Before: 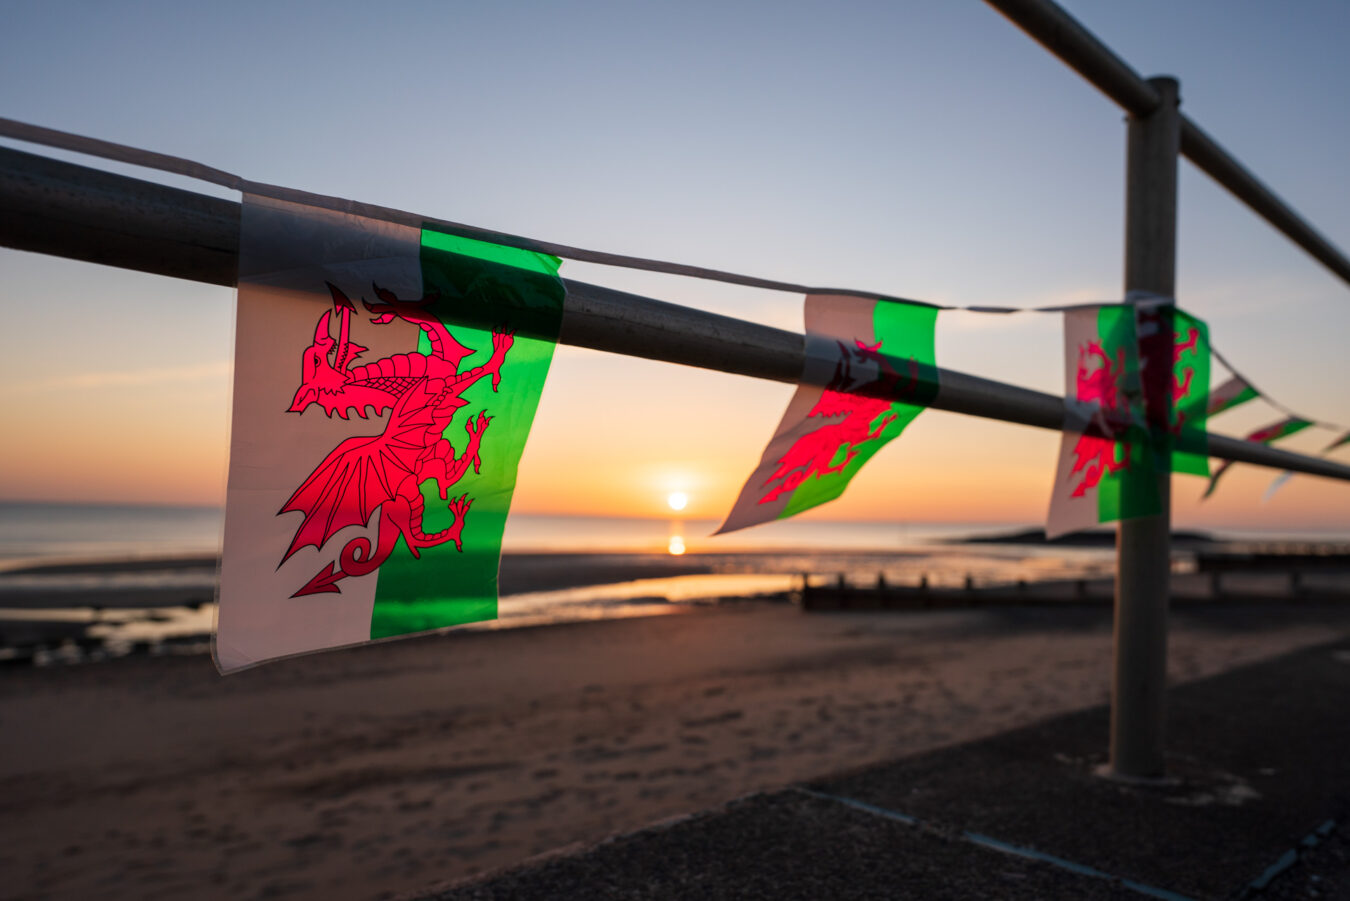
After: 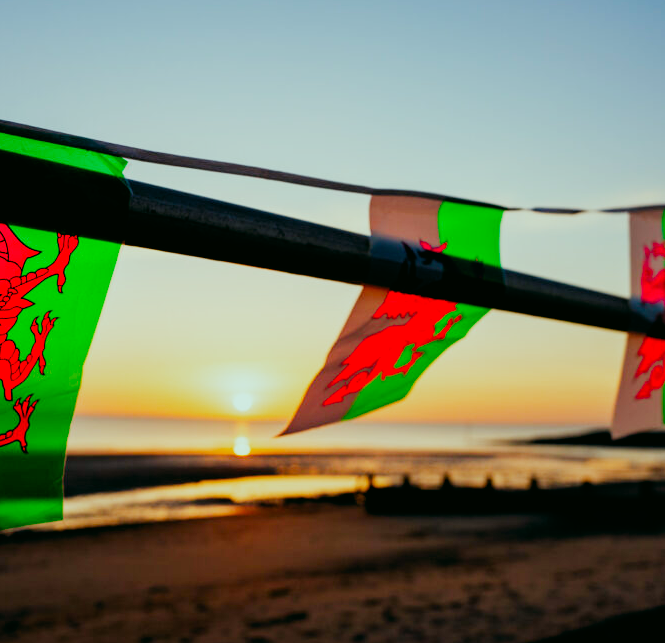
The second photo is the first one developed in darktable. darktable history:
color correction: highlights a* -7.48, highlights b* 1.05, shadows a* -3.72, saturation 1.41
exposure: compensate highlight preservation false
crop: left 32.264%, top 10.99%, right 18.475%, bottom 17.563%
filmic rgb: black relative exposure -5.15 EV, white relative exposure 3.96 EV, hardness 2.9, contrast 1.3, preserve chrominance no, color science v3 (2019), use custom middle-gray values true
